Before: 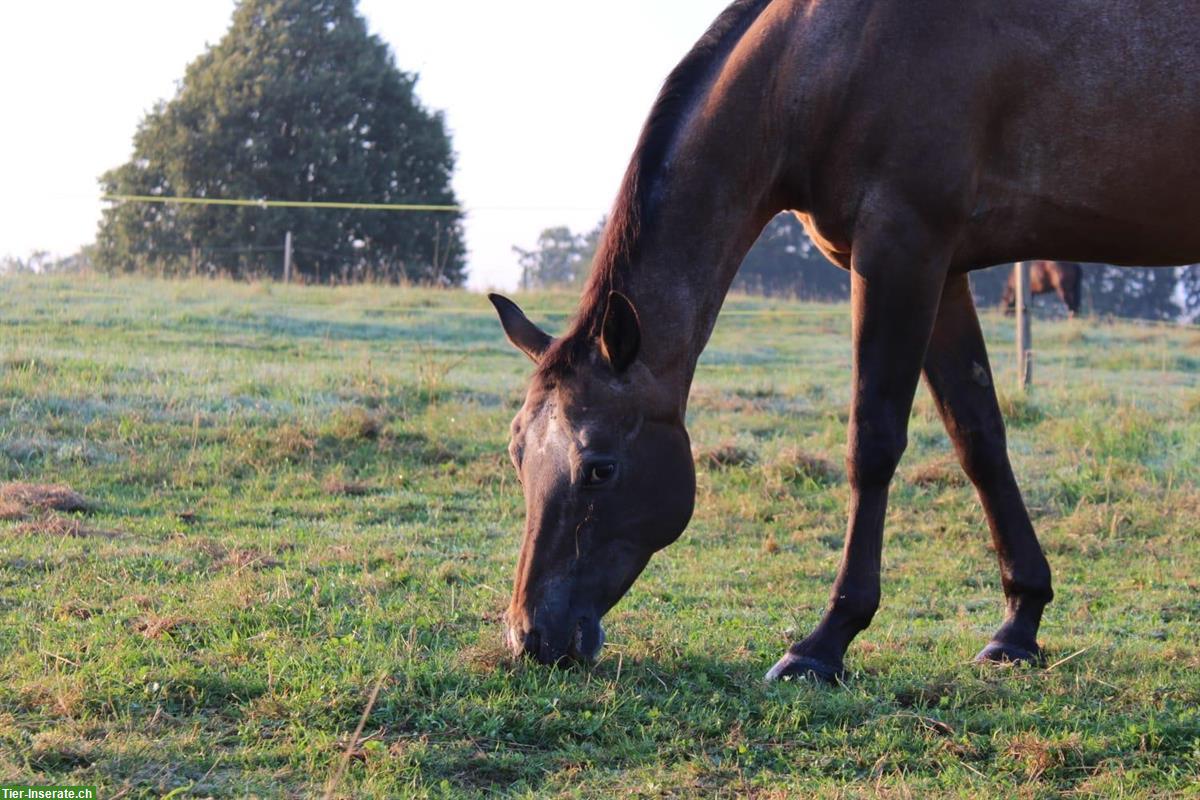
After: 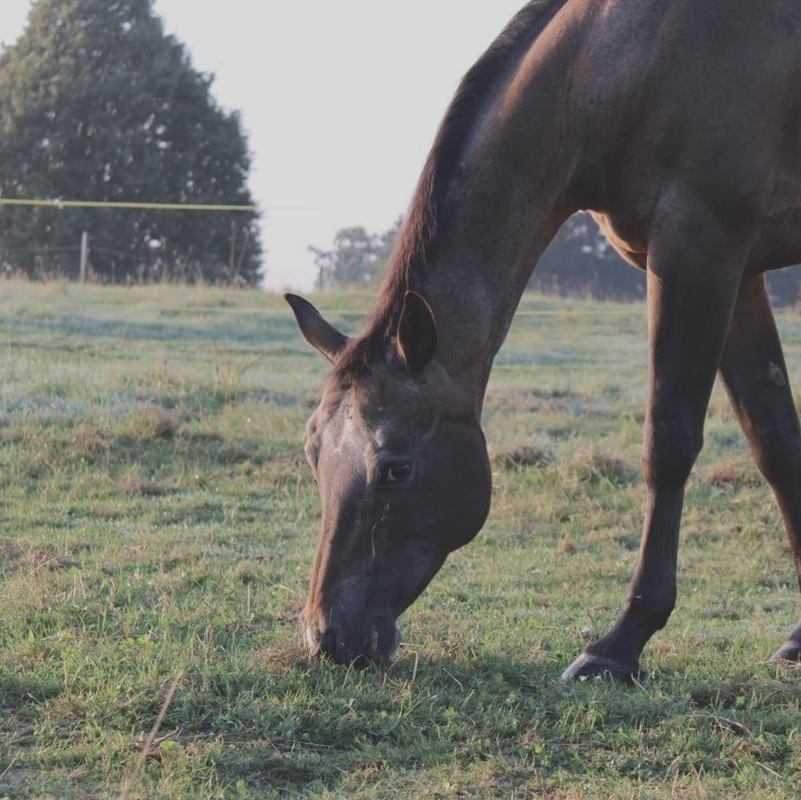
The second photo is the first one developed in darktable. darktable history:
crop: left 17.02%, right 16.191%
contrast brightness saturation: contrast -0.259, saturation -0.431
